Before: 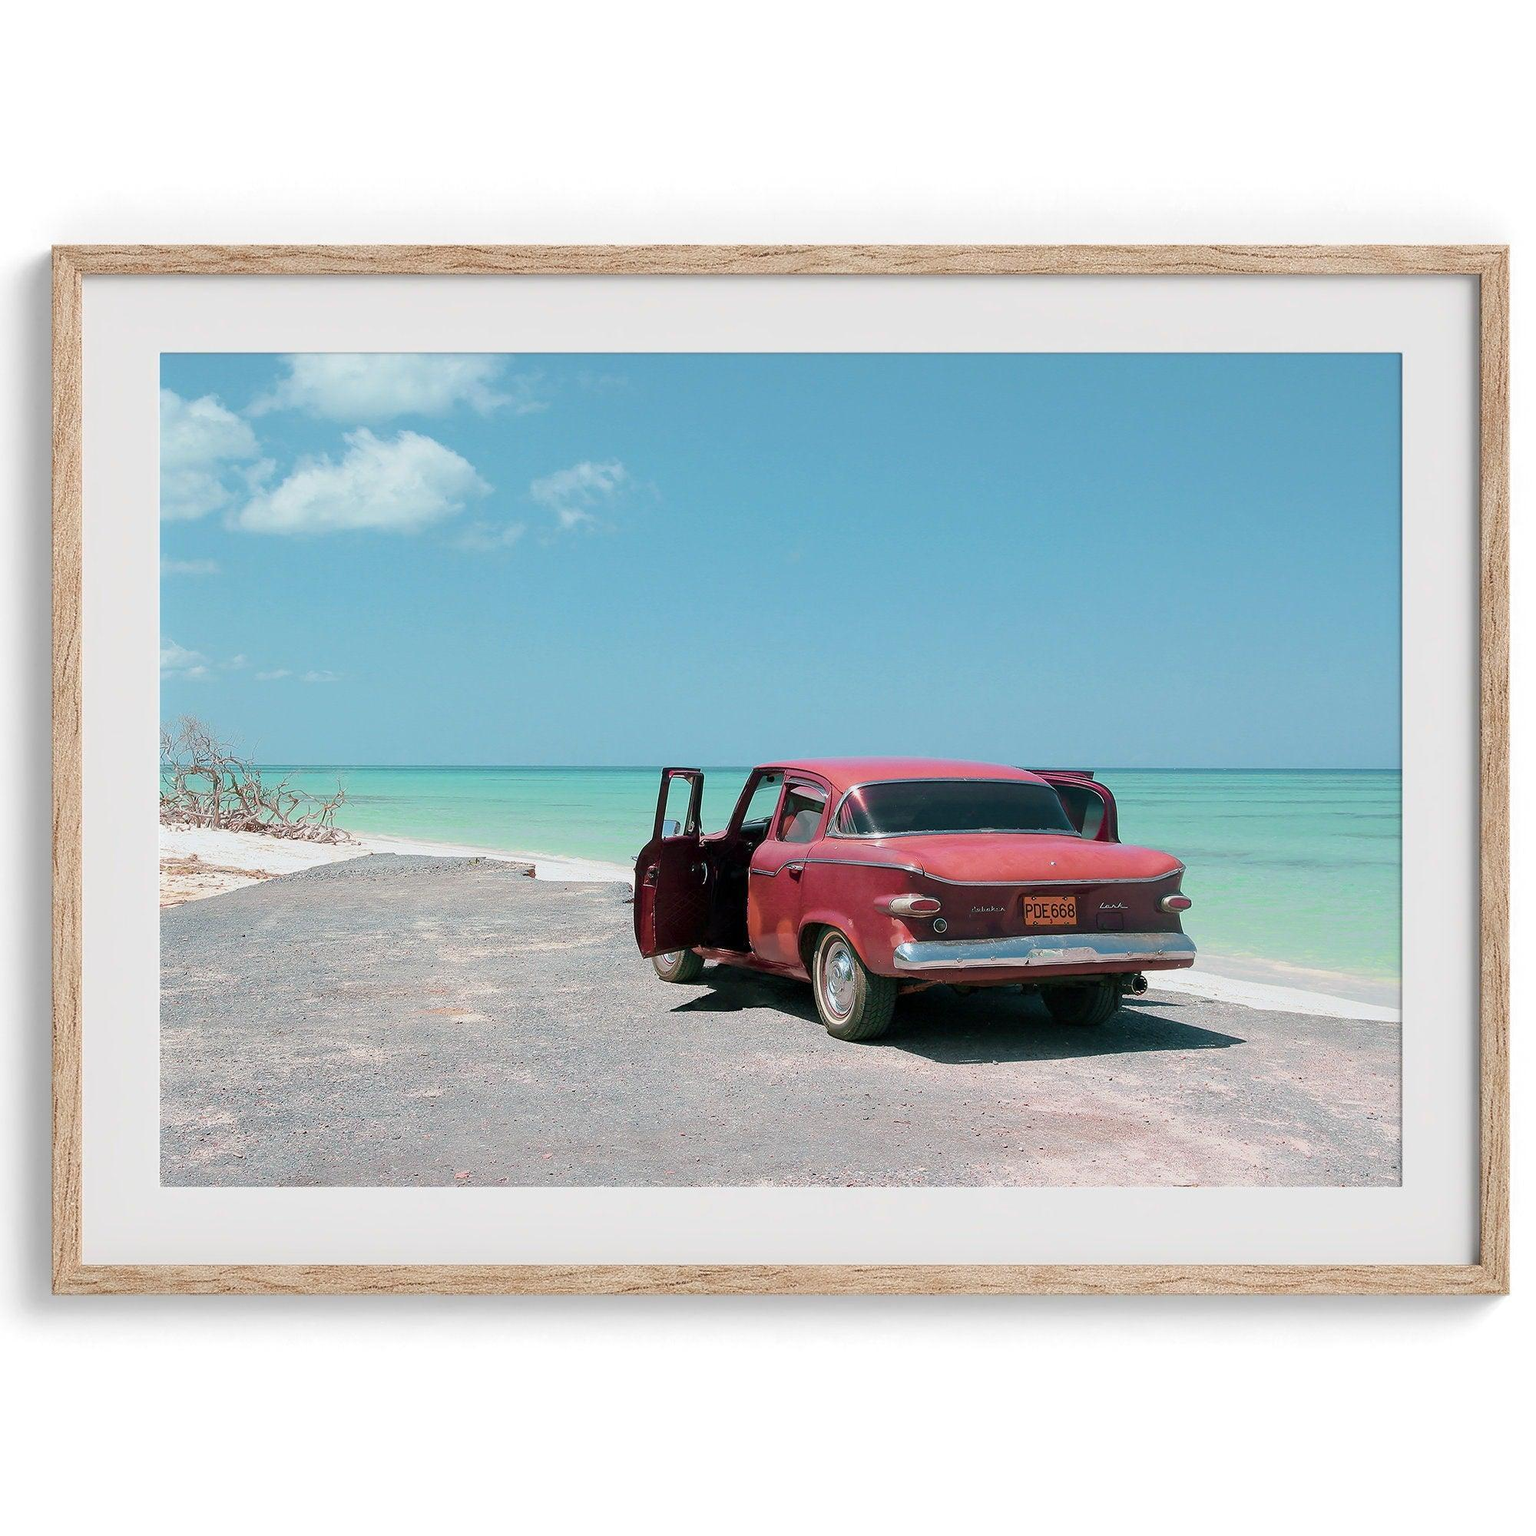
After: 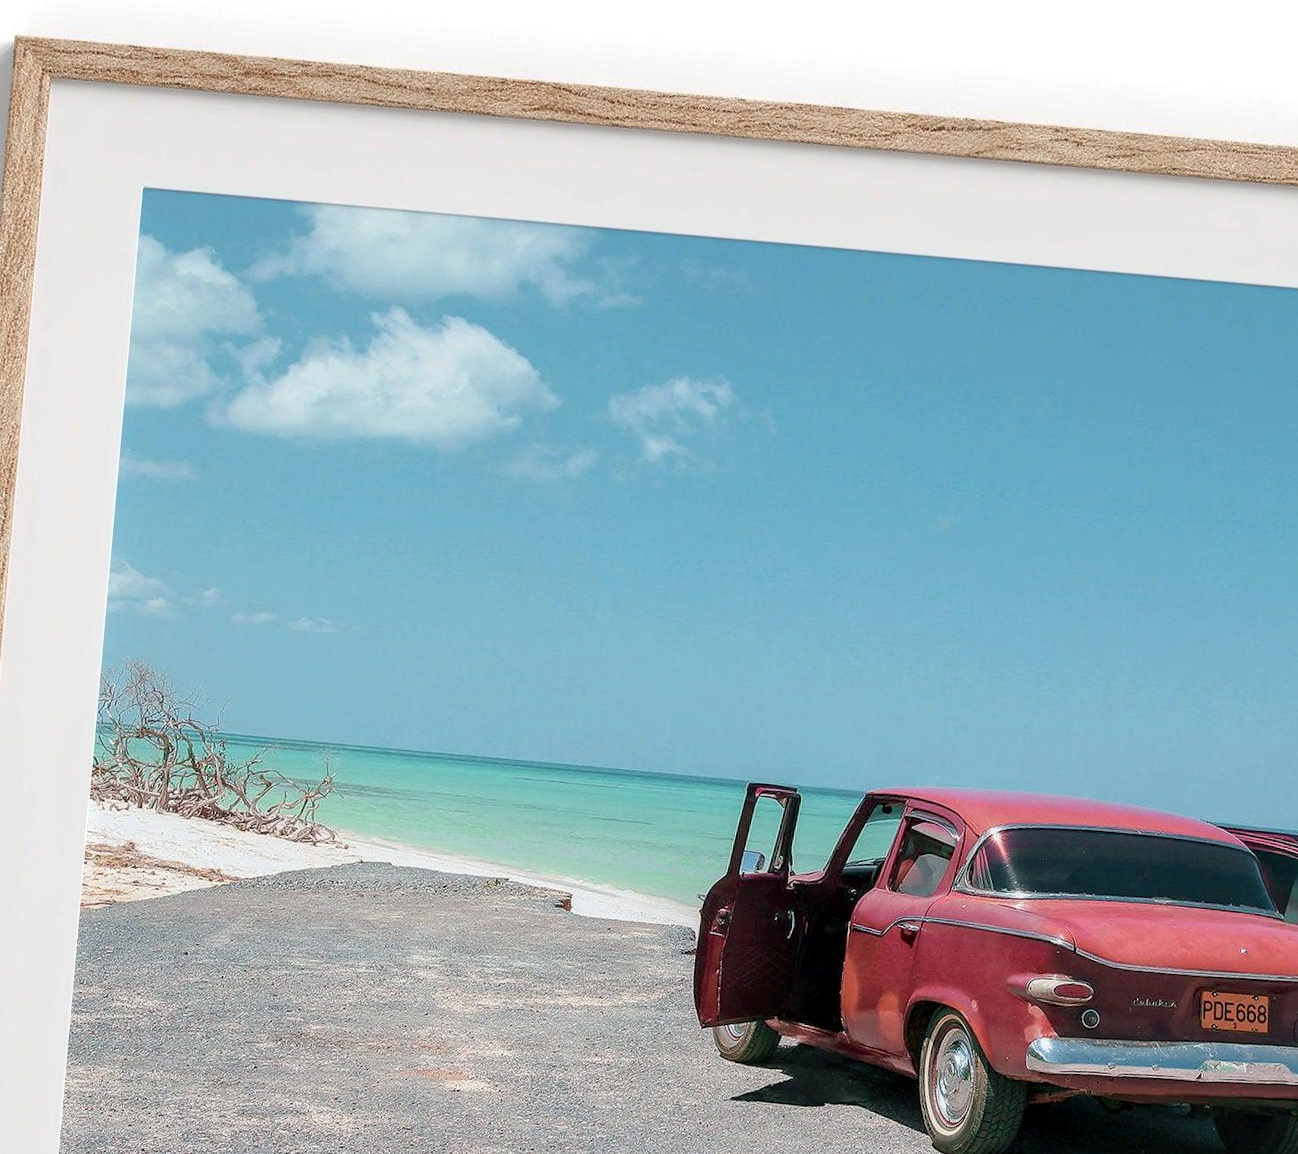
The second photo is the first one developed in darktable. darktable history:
local contrast: on, module defaults
crop and rotate: angle -4.99°, left 2.122%, top 6.945%, right 27.566%, bottom 30.519%
